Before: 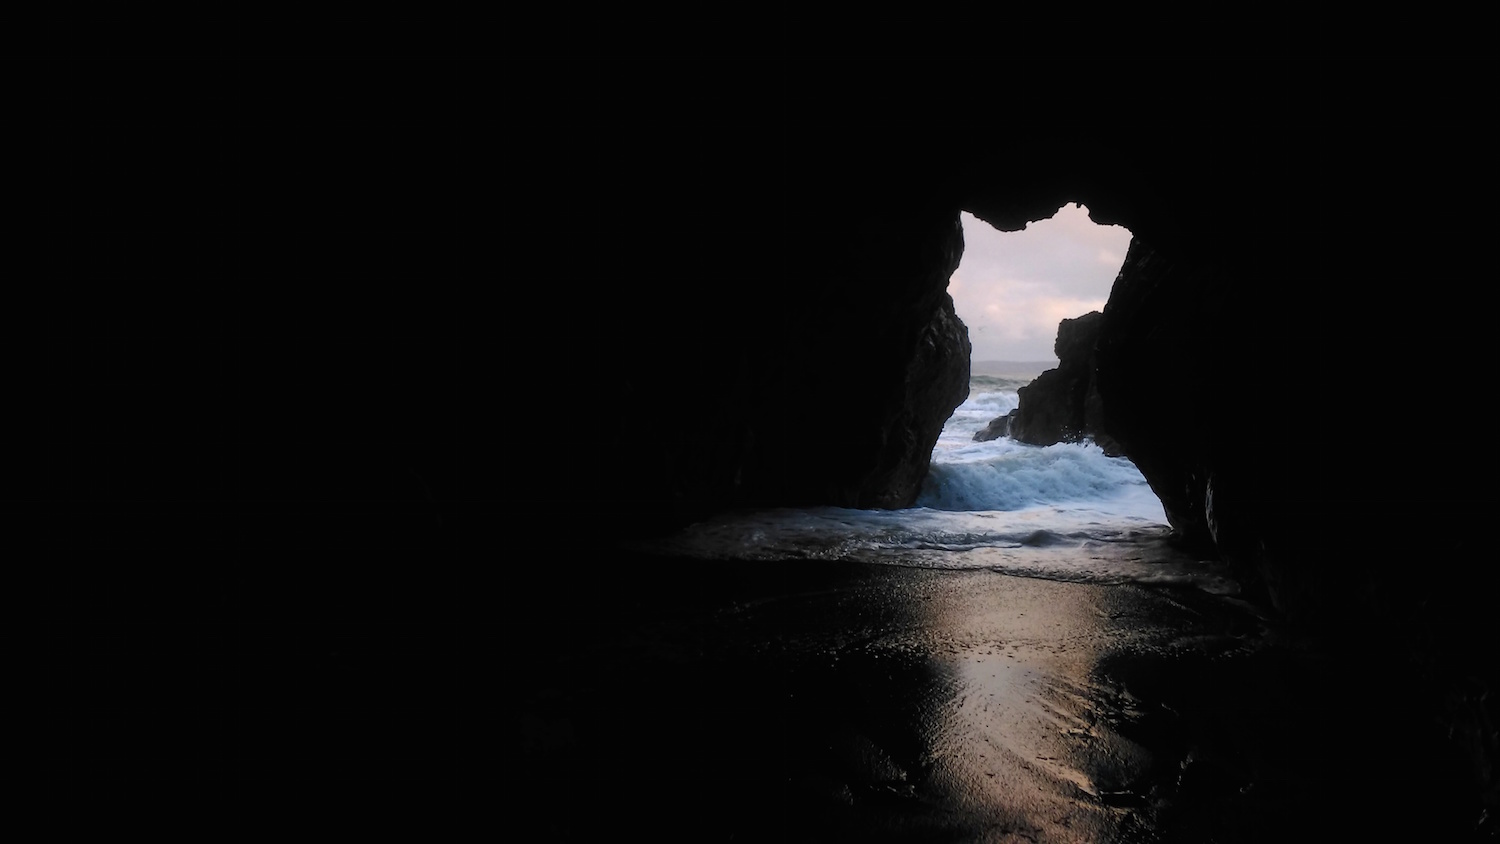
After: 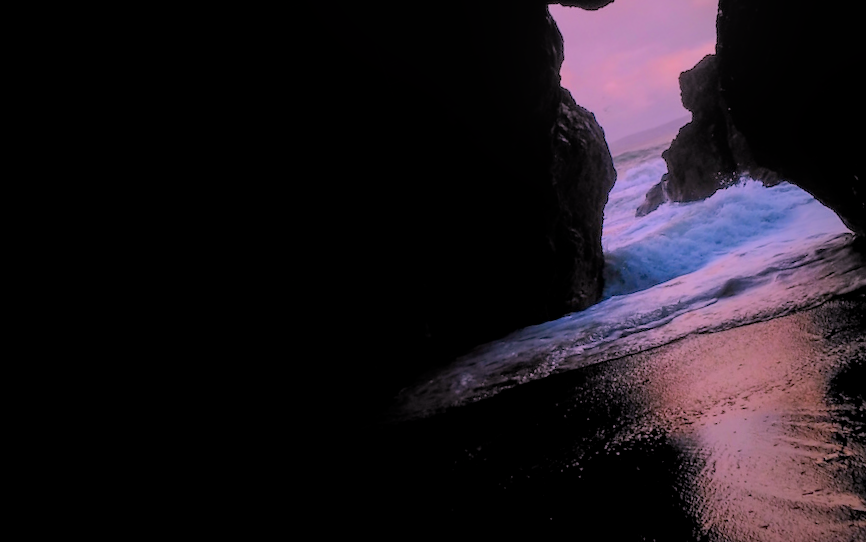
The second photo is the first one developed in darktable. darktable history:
color correction: highlights a* 19.03, highlights b* -11.34, saturation 1.63
filmic rgb: middle gray luminance 2.5%, black relative exposure -9.85 EV, white relative exposure 7 EV, threshold 5.98 EV, dynamic range scaling 9.42%, target black luminance 0%, hardness 3.16, latitude 43.92%, contrast 0.682, highlights saturation mix 4.36%, shadows ↔ highlights balance 13.55%, color science v6 (2022), enable highlight reconstruction true
crop and rotate: angle 19.63°, left 6.984%, right 4.107%, bottom 1.093%
local contrast: on, module defaults
vignetting: brightness -0.48
